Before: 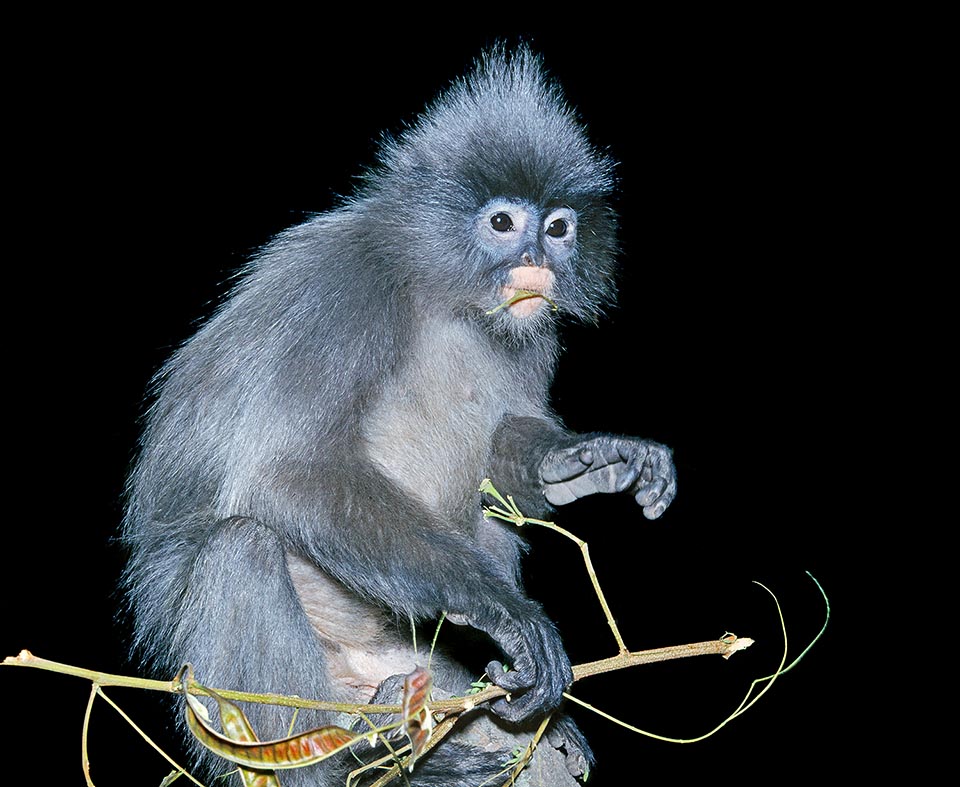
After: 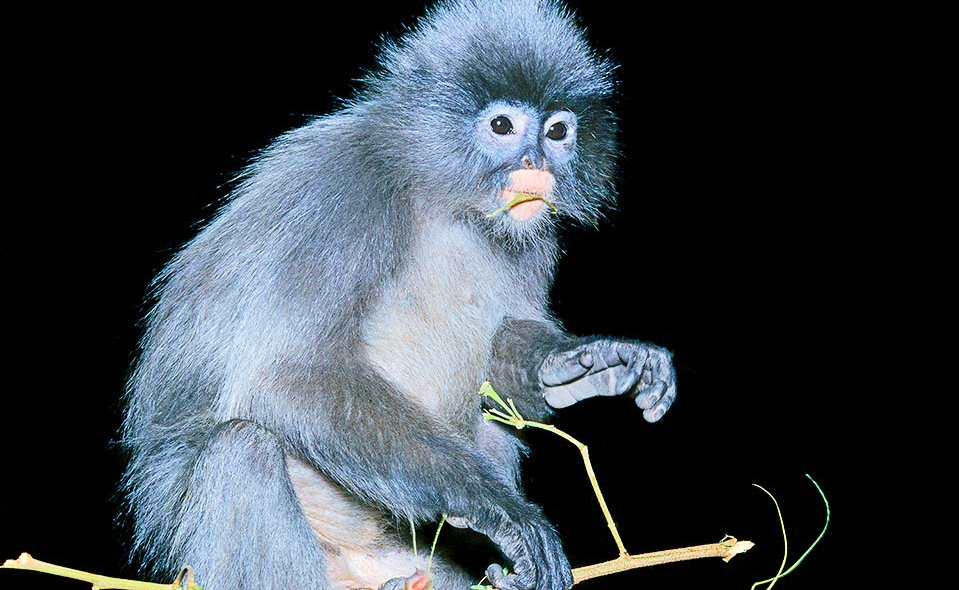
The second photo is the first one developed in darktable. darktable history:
crop and rotate: top 12.5%, bottom 12.5%
base curve: curves: ch0 [(0, 0) (0.235, 0.266) (0.503, 0.496) (0.786, 0.72) (1, 1)]
velvia: on, module defaults
contrast brightness saturation: contrast 0.2, brightness 0.15, saturation 0.14
